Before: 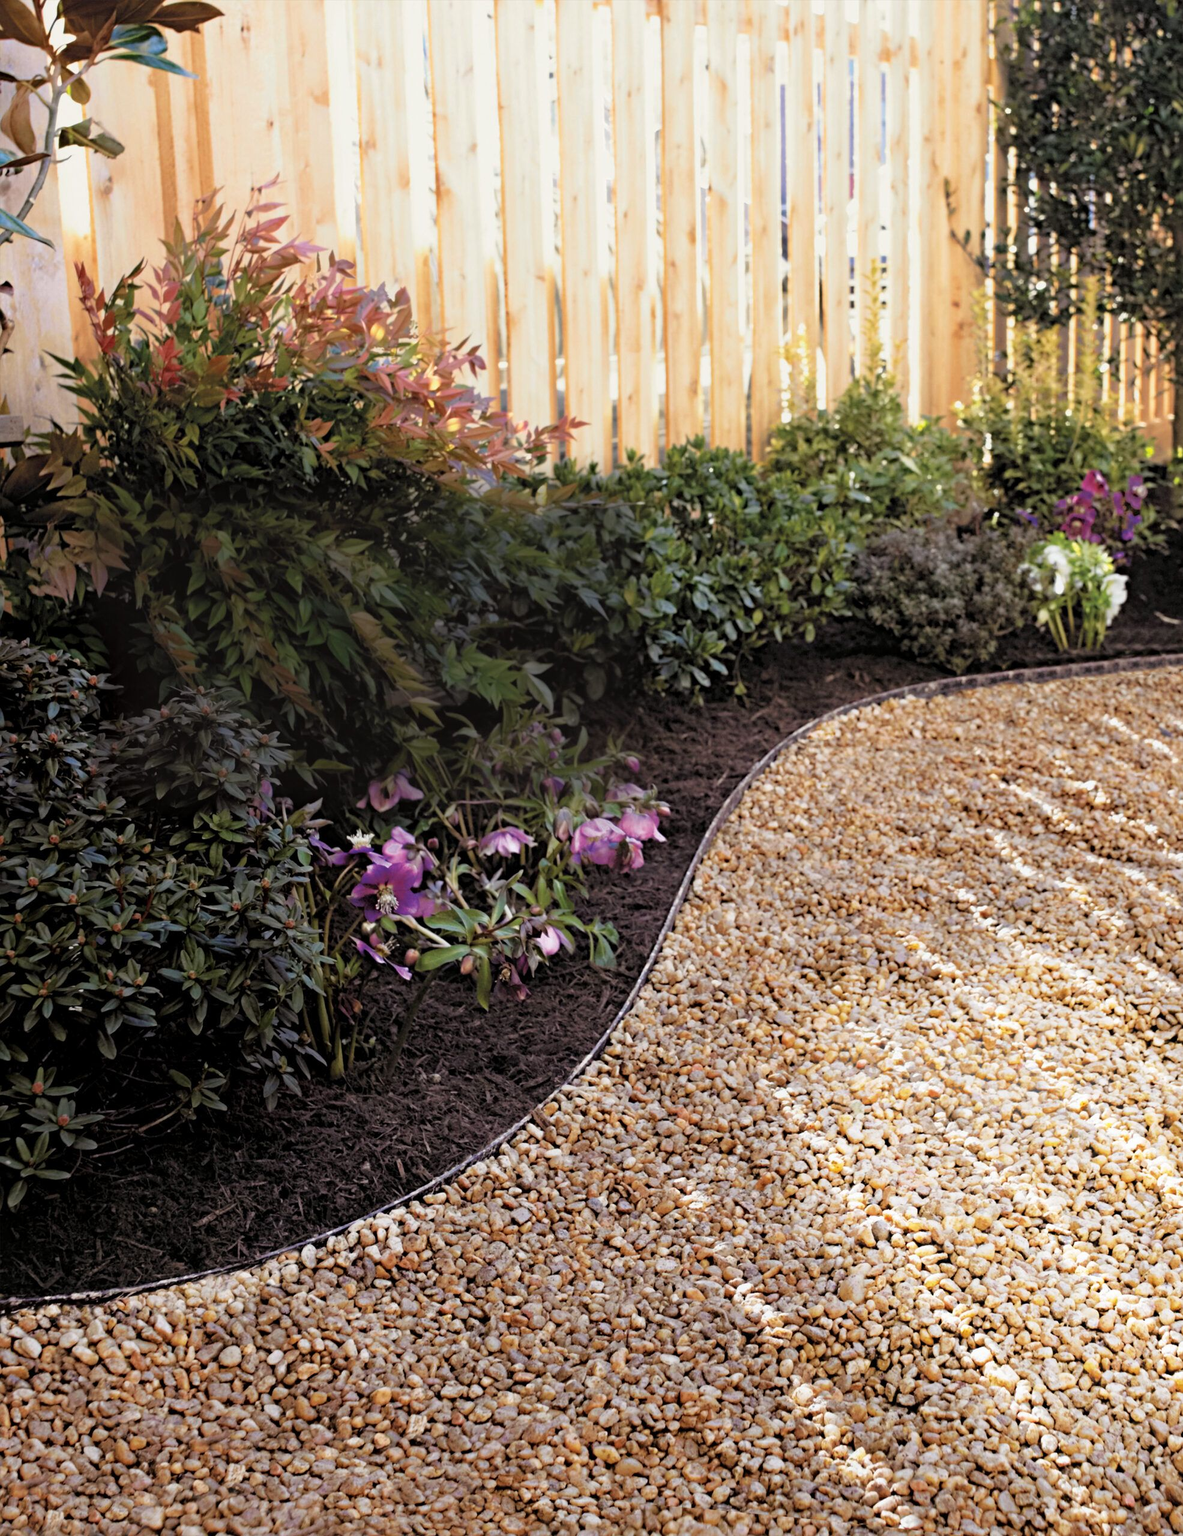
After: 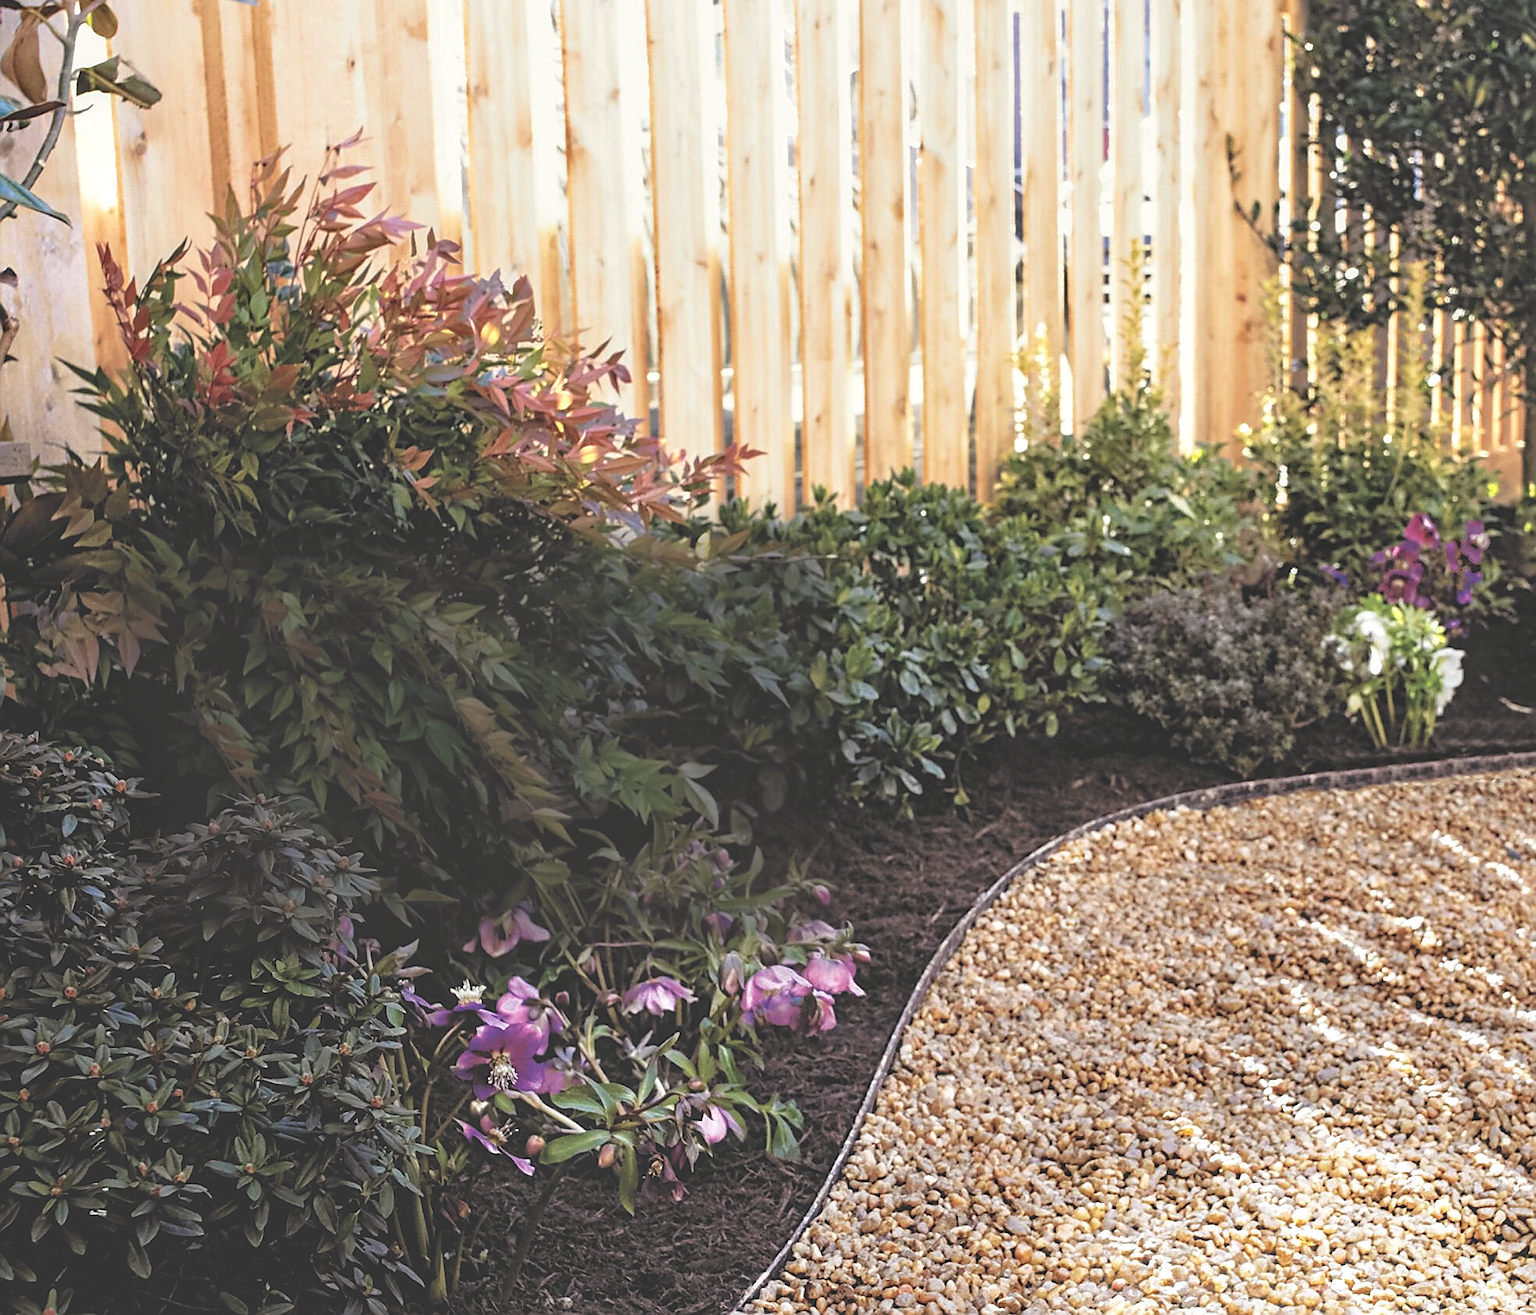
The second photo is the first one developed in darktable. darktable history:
crop and rotate: top 4.903%, bottom 29.15%
exposure: black level correction -0.039, exposure 0.064 EV, compensate highlight preservation false
local contrast: highlights 34%, detail 135%
sharpen: radius 1.416, amount 1.26, threshold 0.658
